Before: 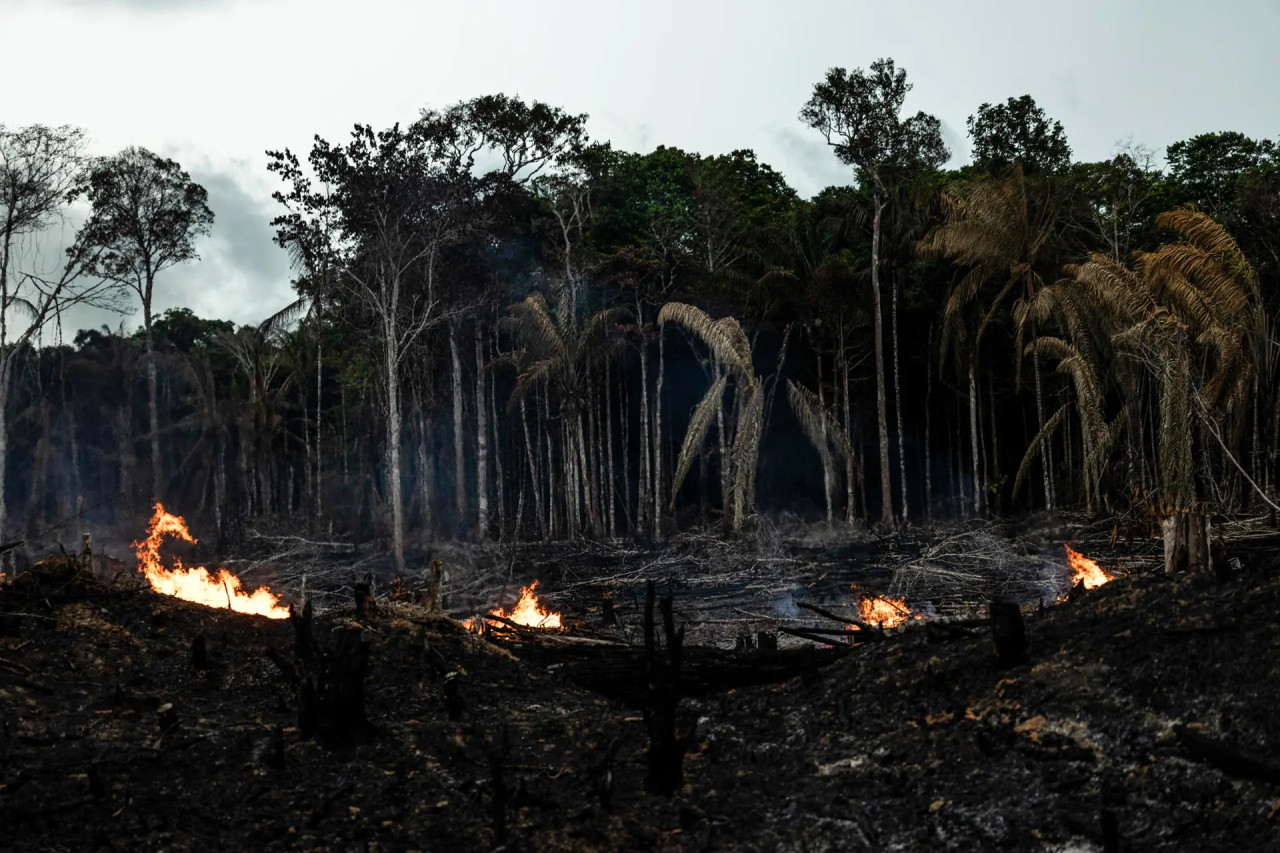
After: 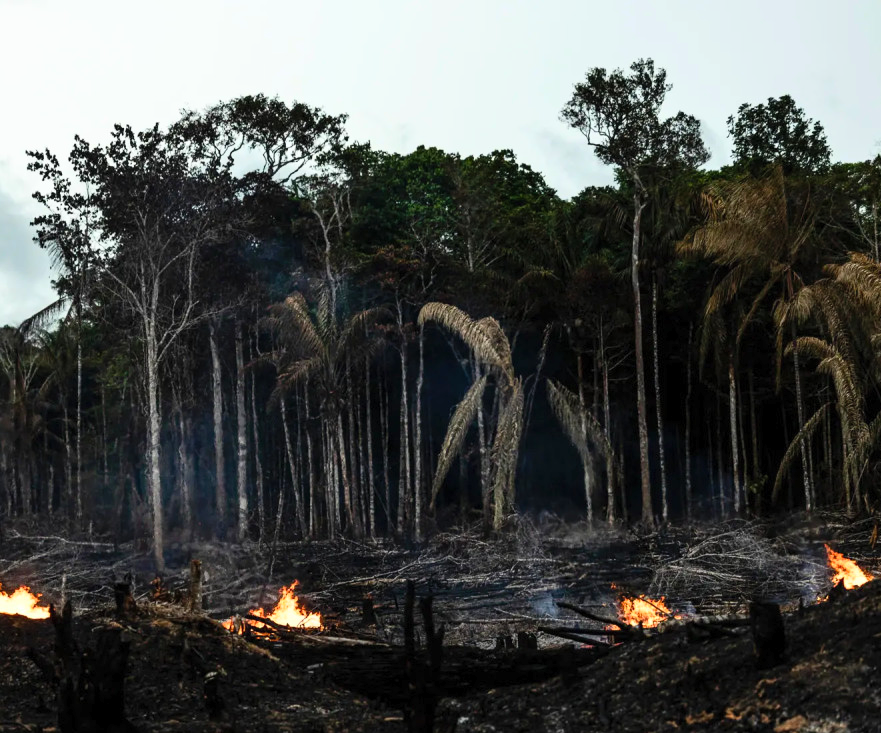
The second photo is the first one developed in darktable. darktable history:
contrast brightness saturation: contrast 0.198, brightness 0.161, saturation 0.218
crop: left 18.755%, right 12.389%, bottom 14.016%
